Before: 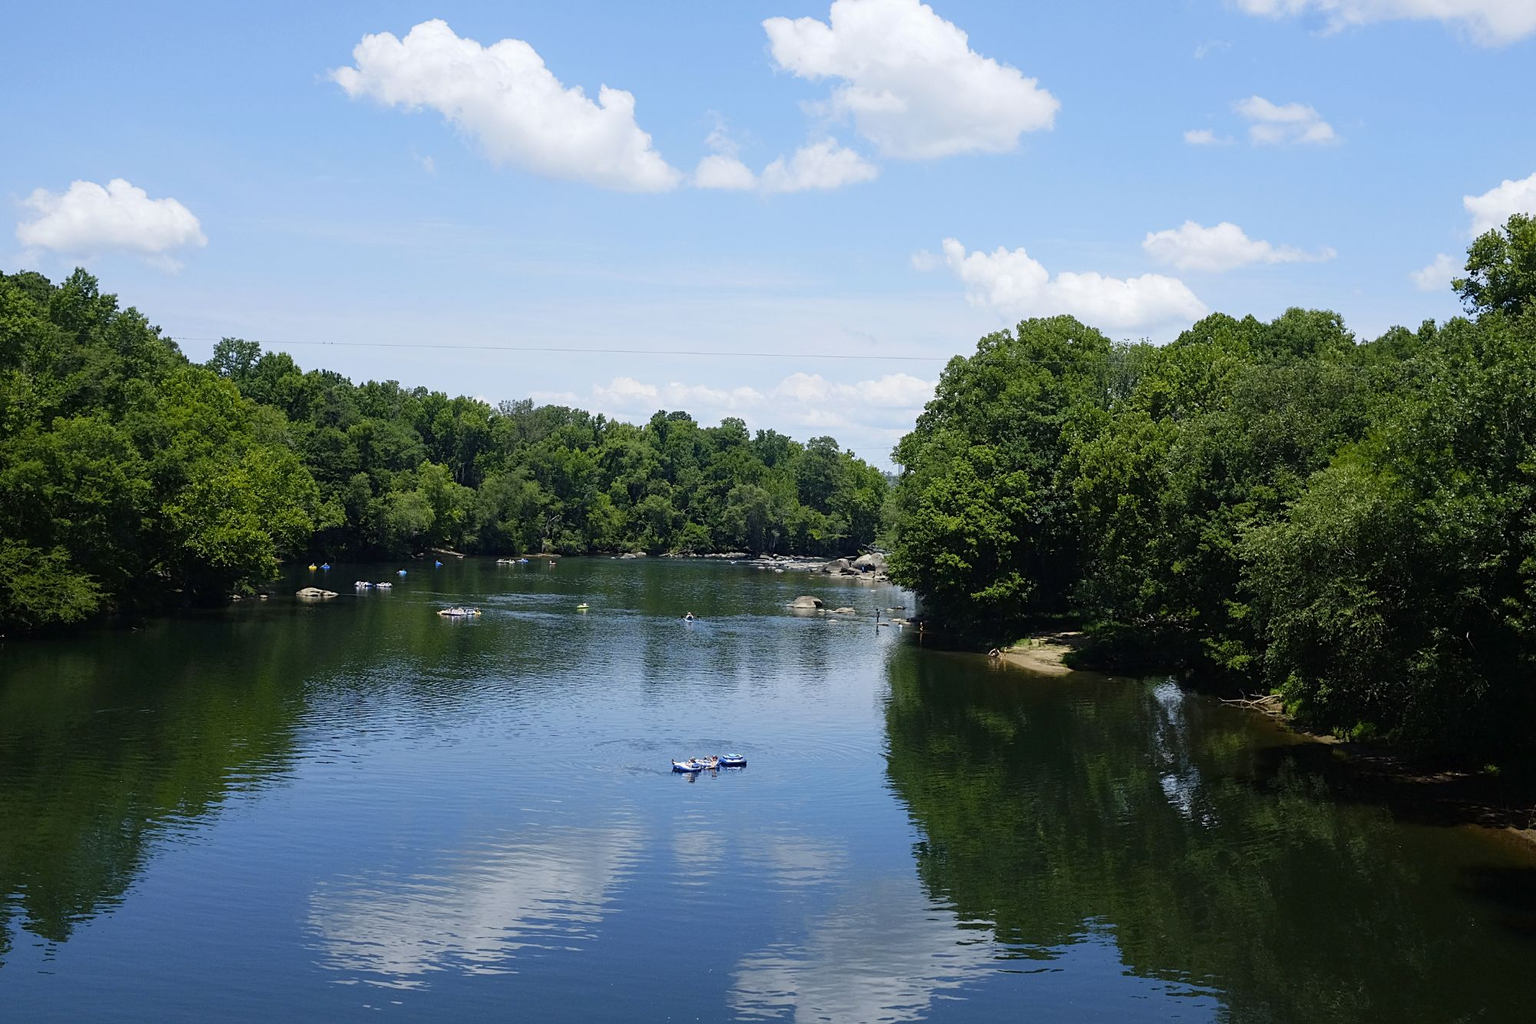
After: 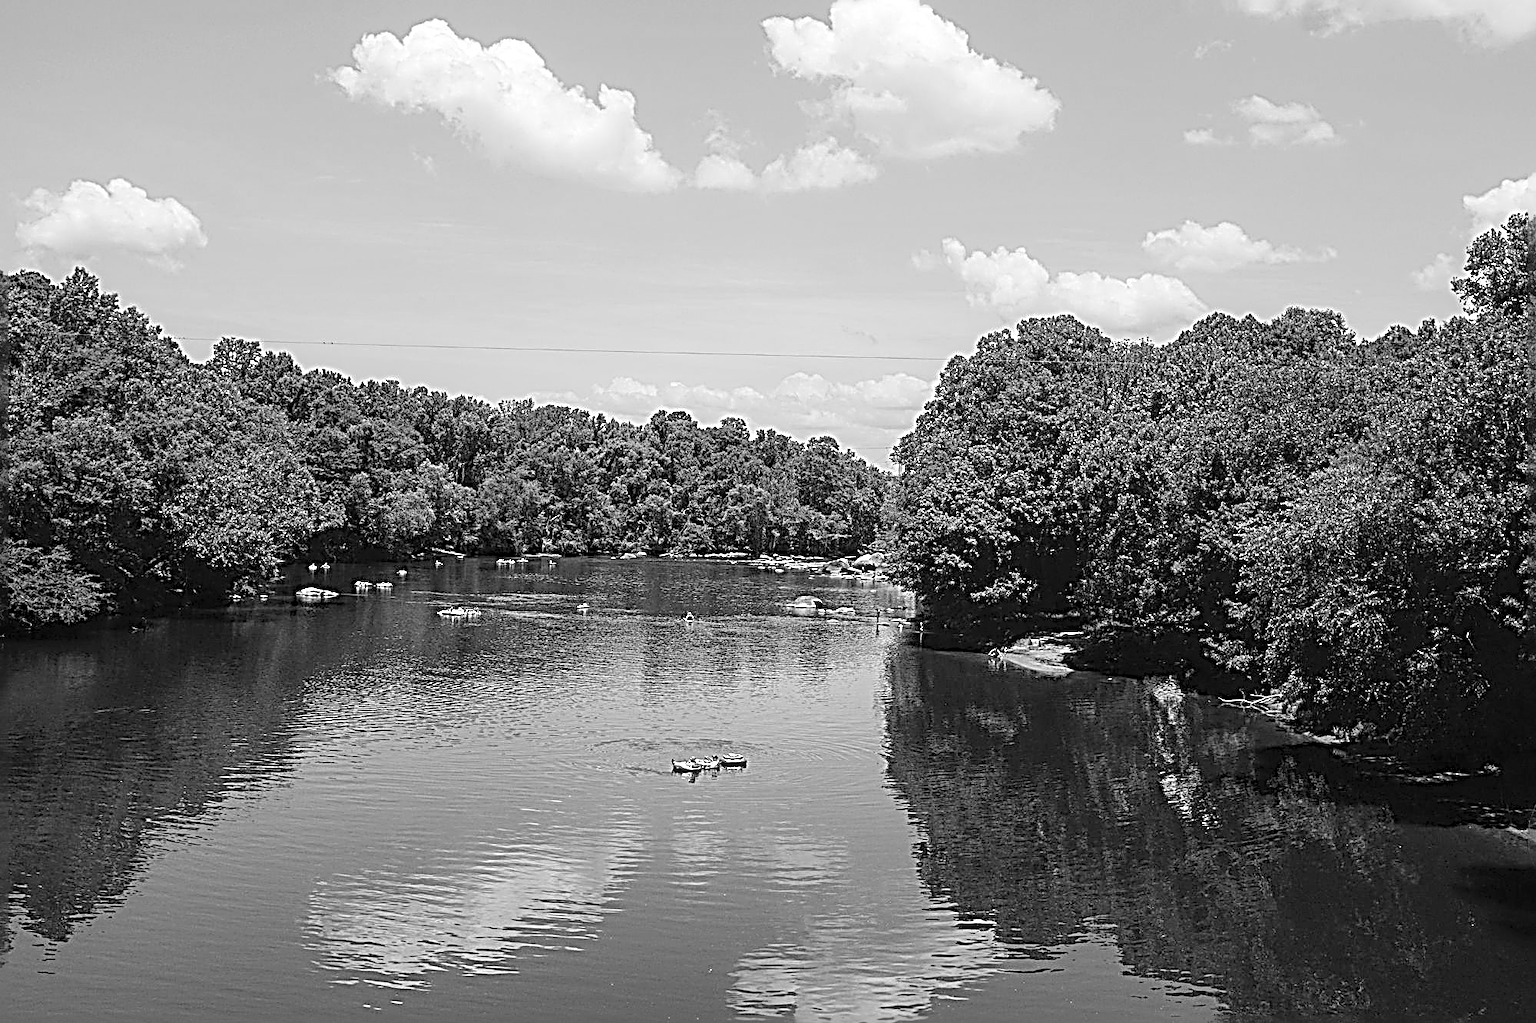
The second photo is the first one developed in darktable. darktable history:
contrast brightness saturation: brightness 0.15
local contrast: on, module defaults
sharpen: radius 4.001, amount 2
monochrome: on, module defaults
